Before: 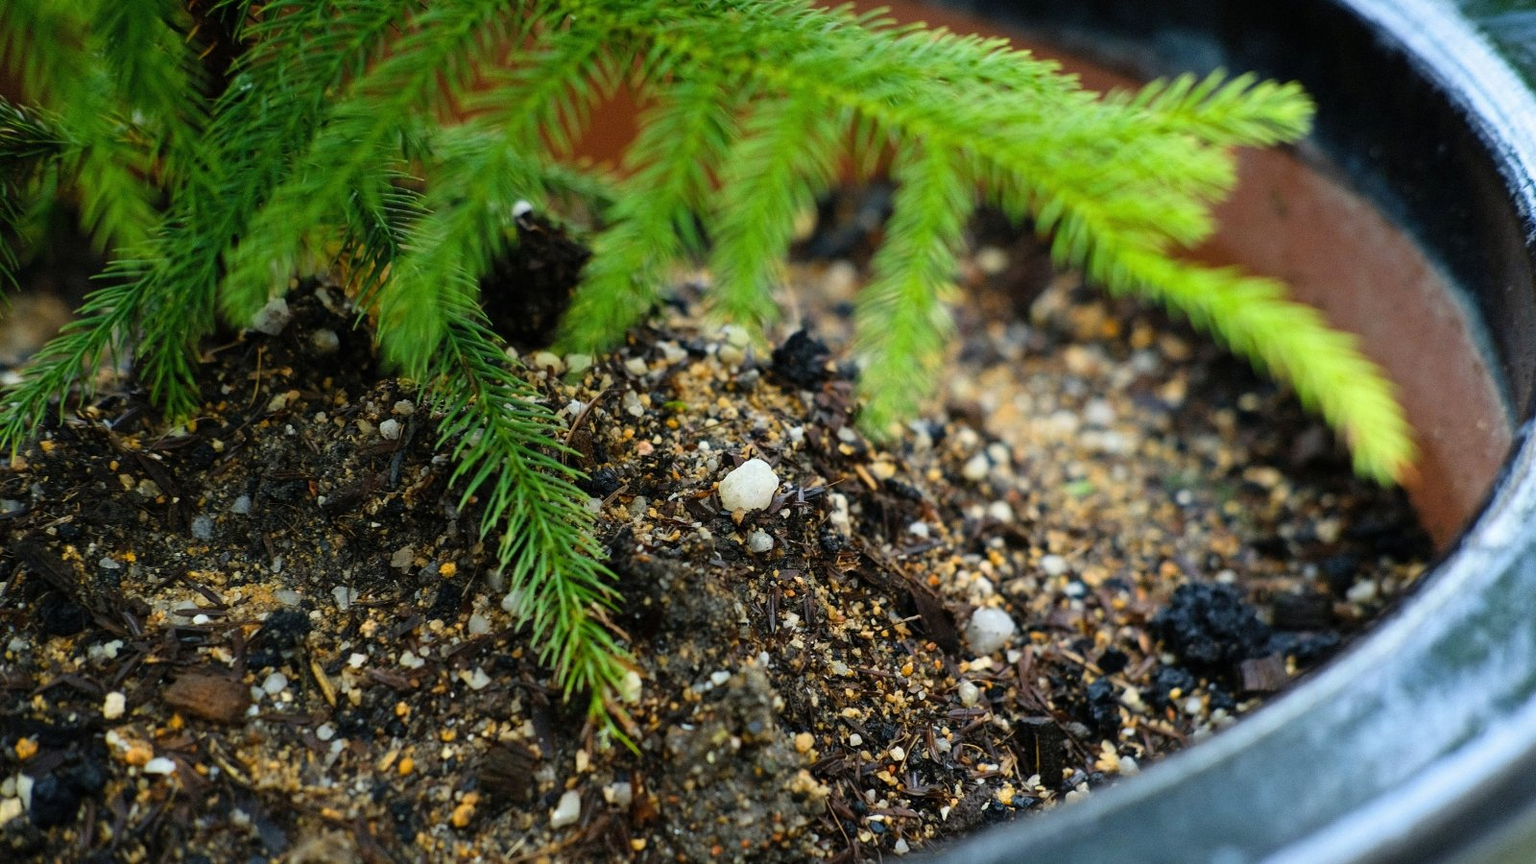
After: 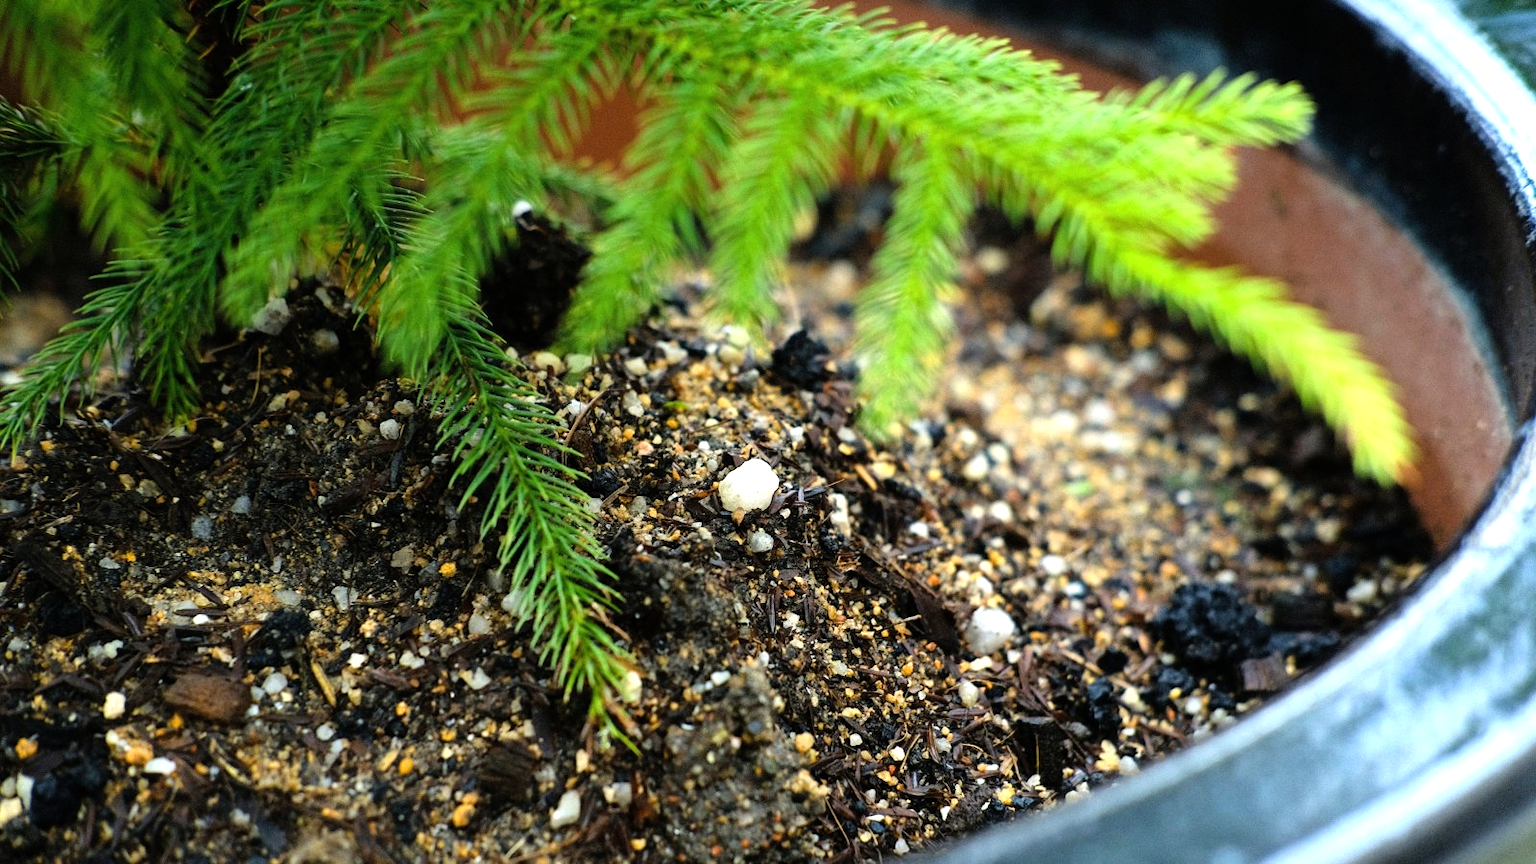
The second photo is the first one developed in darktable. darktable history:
tone equalizer: -8 EV -0.781 EV, -7 EV -0.719 EV, -6 EV -0.603 EV, -5 EV -0.37 EV, -3 EV 0.379 EV, -2 EV 0.6 EV, -1 EV 0.692 EV, +0 EV 0.761 EV
